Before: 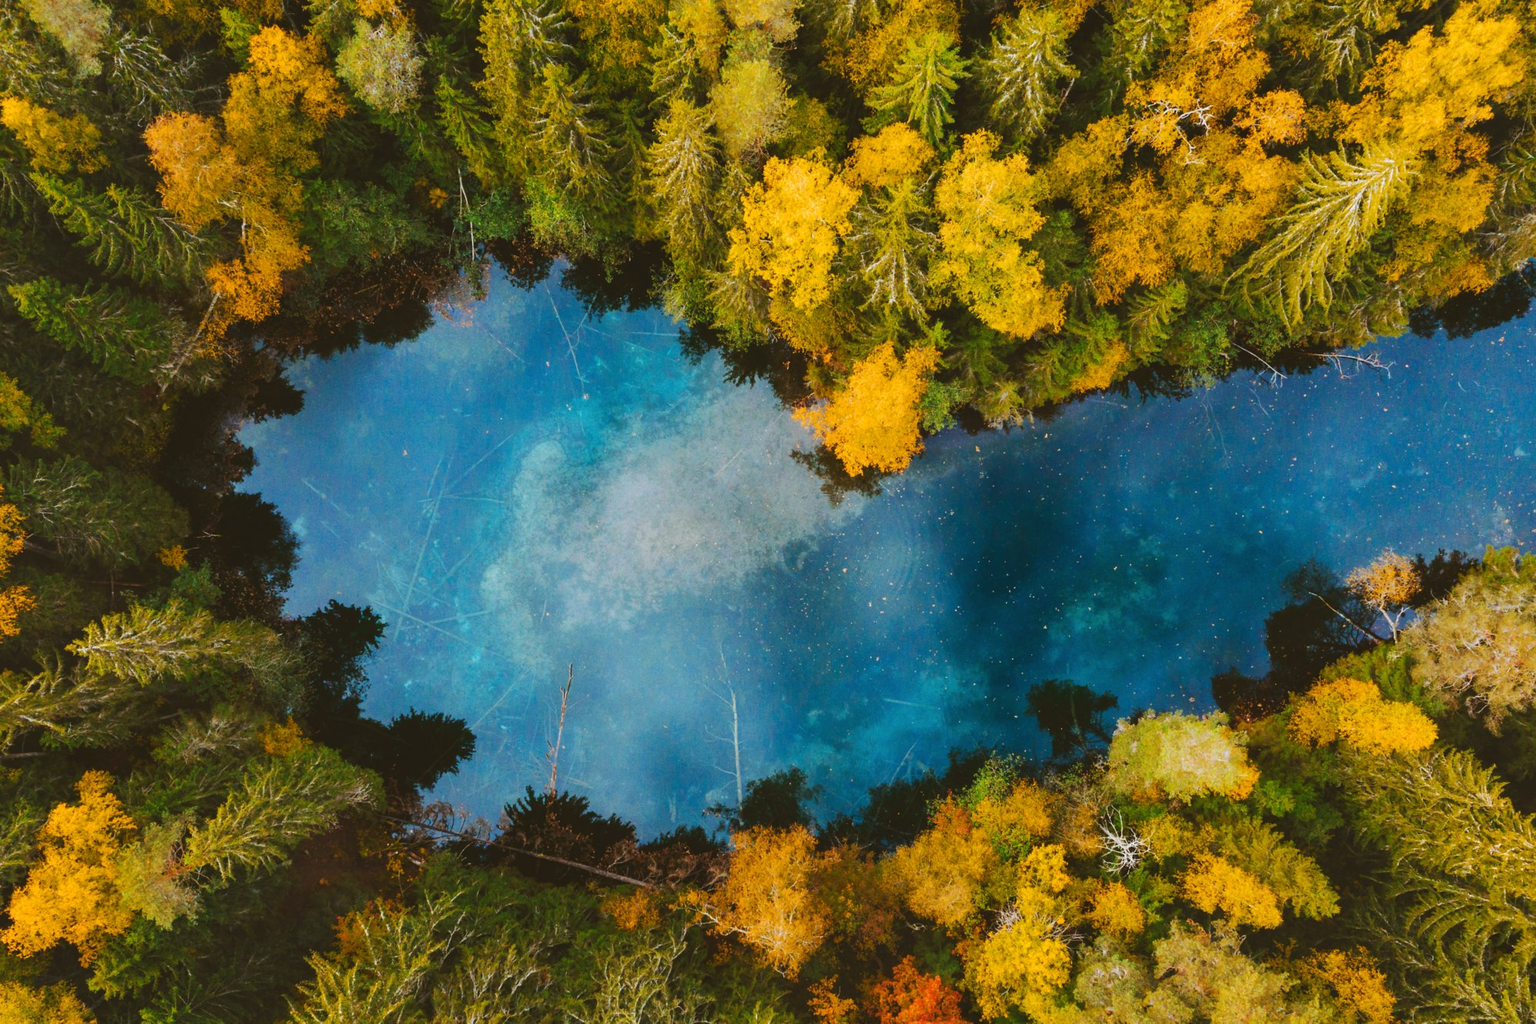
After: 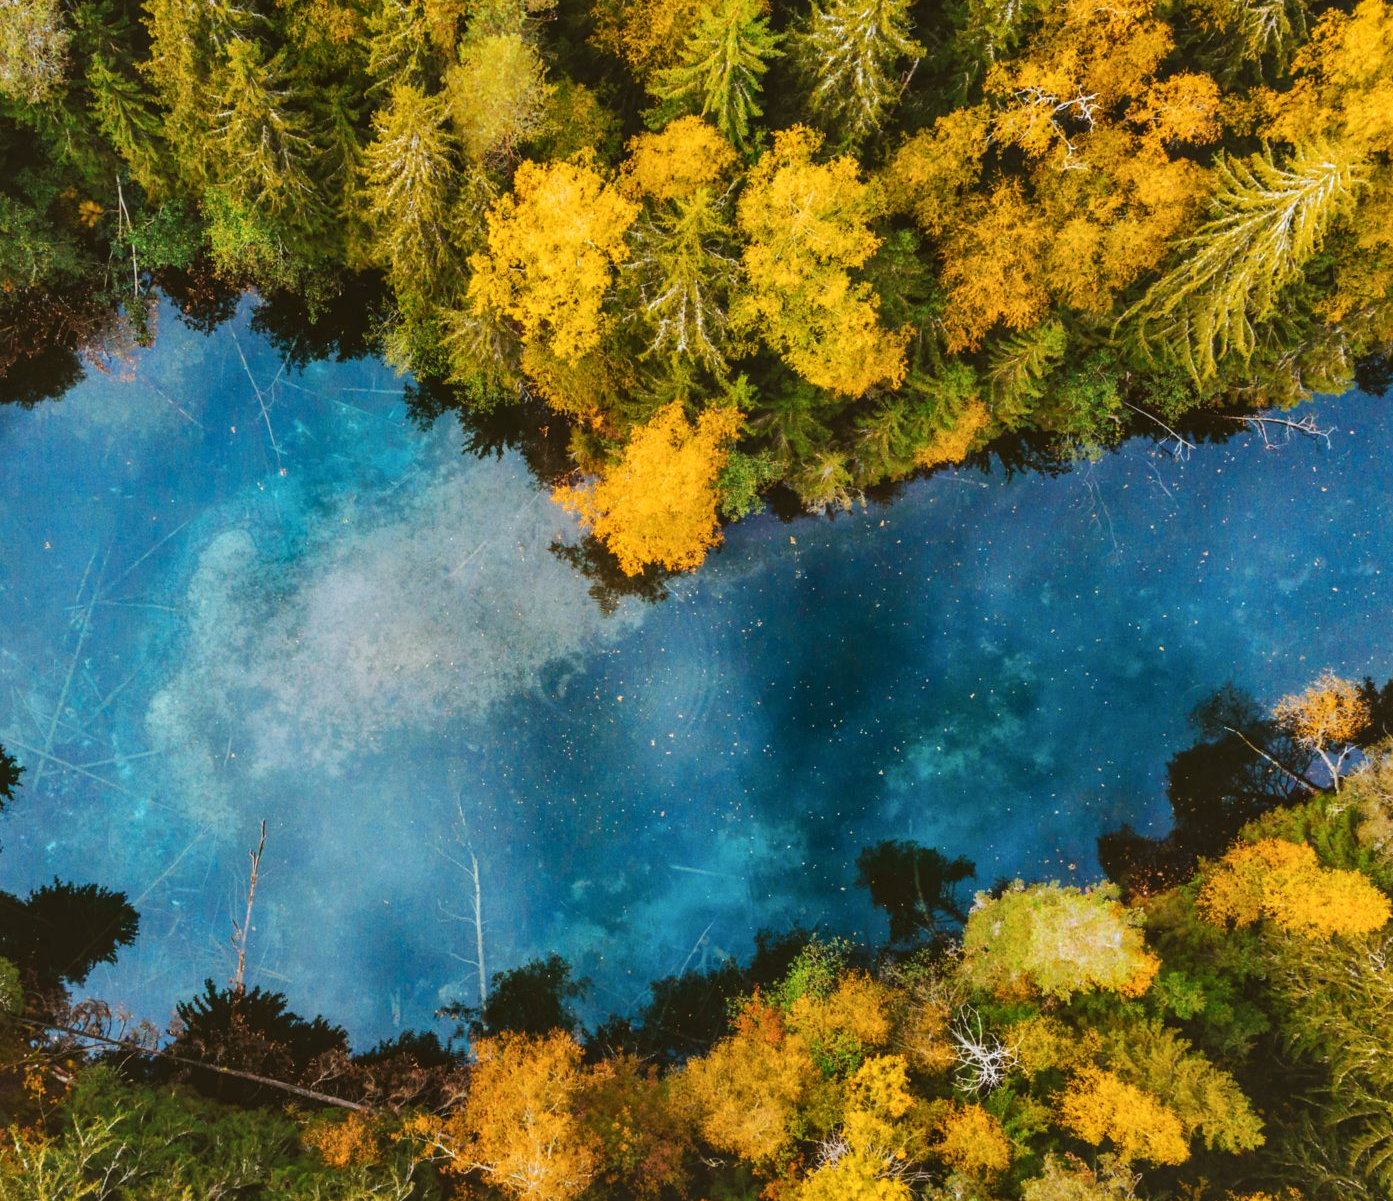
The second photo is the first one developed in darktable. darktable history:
shadows and highlights: soften with gaussian
local contrast: on, module defaults
crop and rotate: left 24.015%, top 3.363%, right 6.303%, bottom 6.499%
